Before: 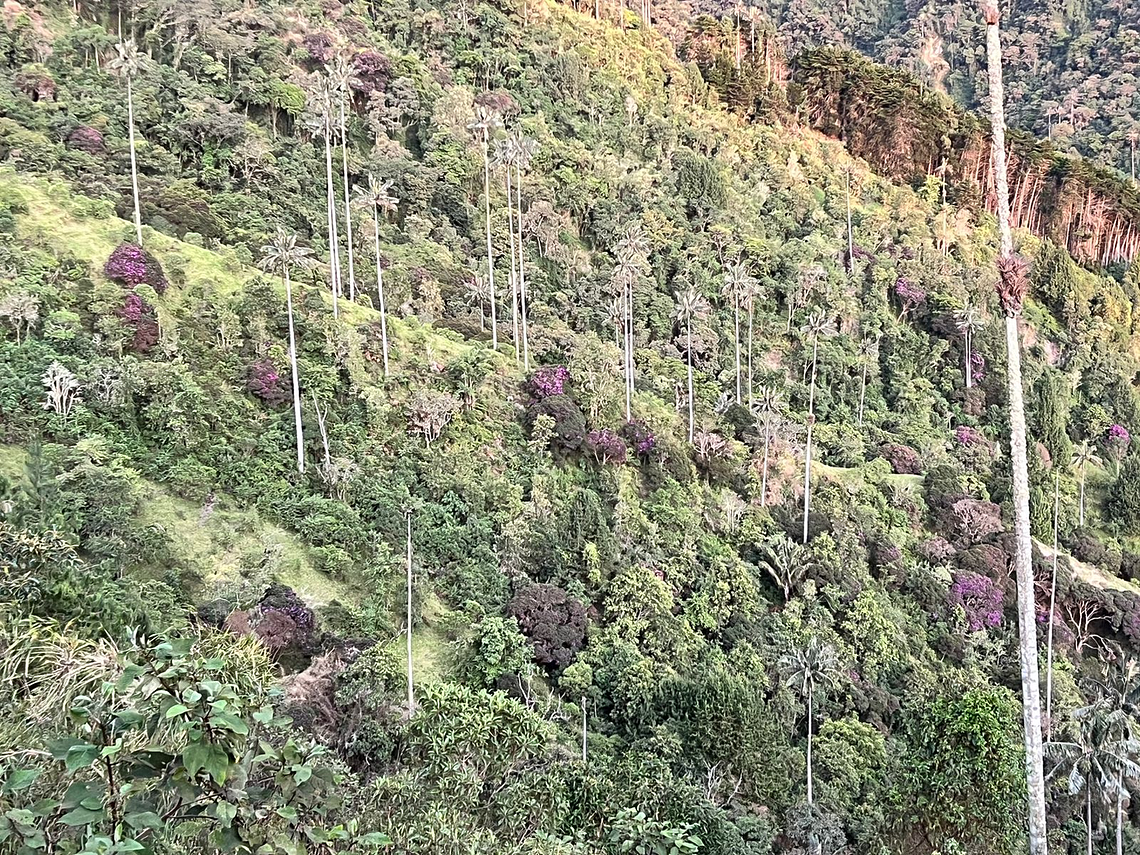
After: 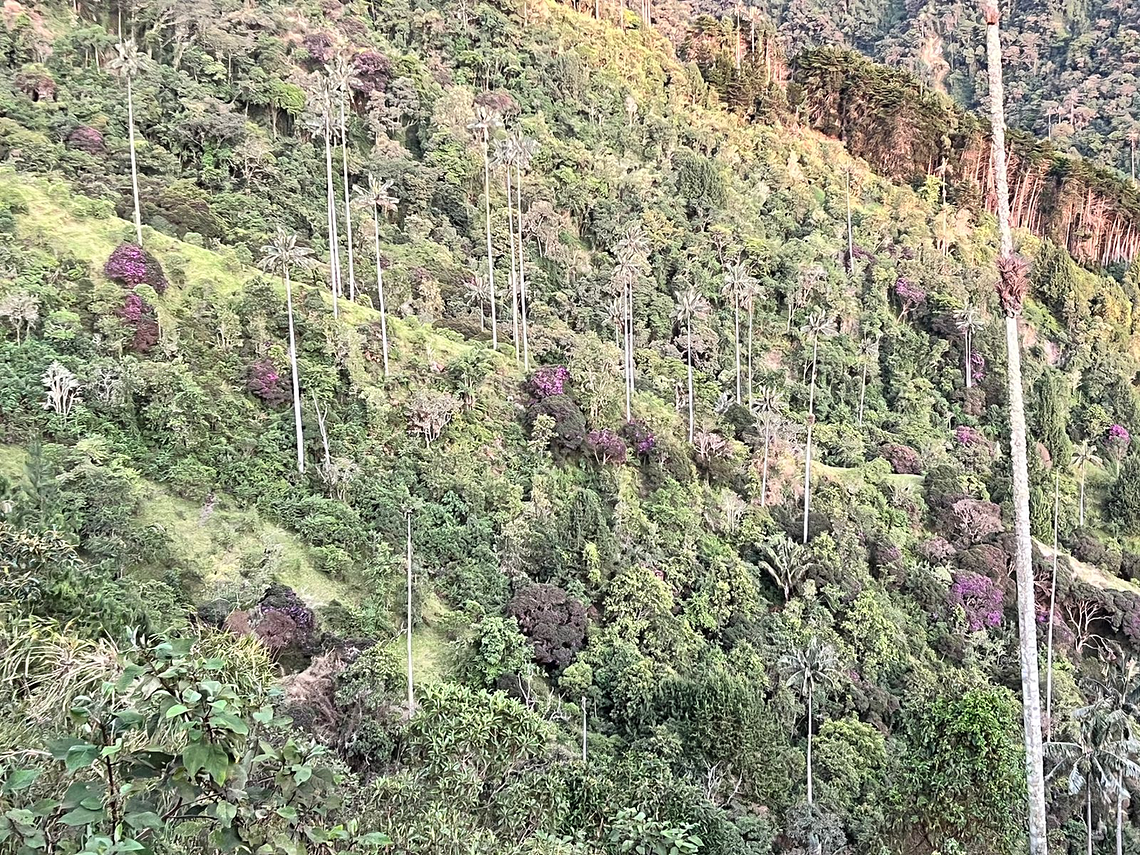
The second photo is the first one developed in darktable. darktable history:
contrast brightness saturation: contrast 0.046, brightness 0.058, saturation 0.012
